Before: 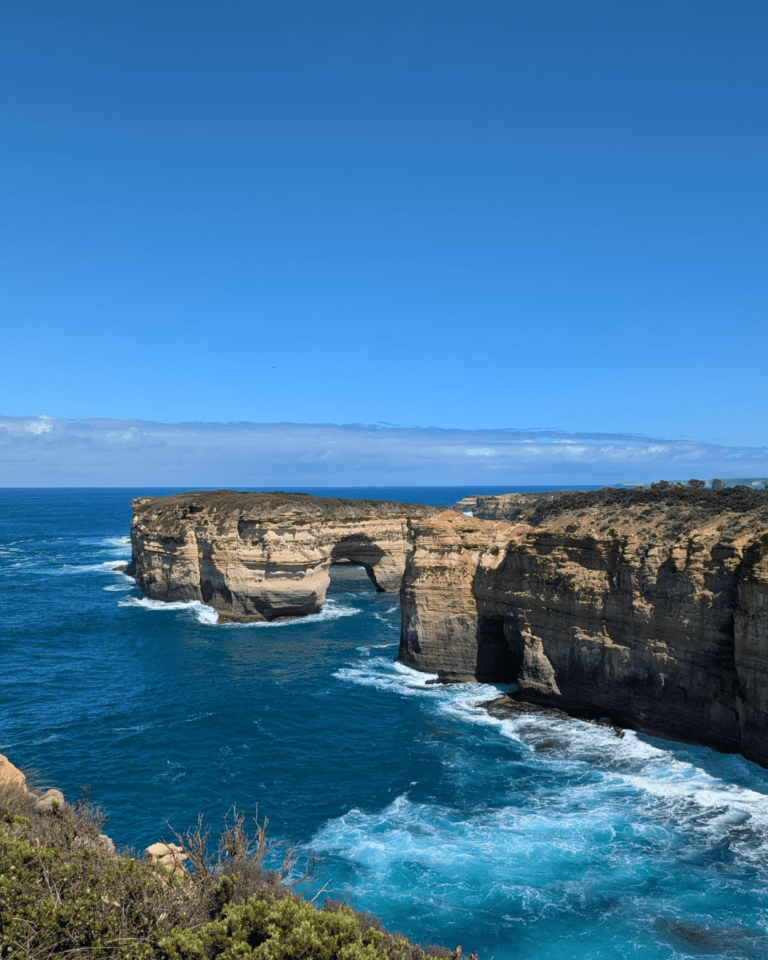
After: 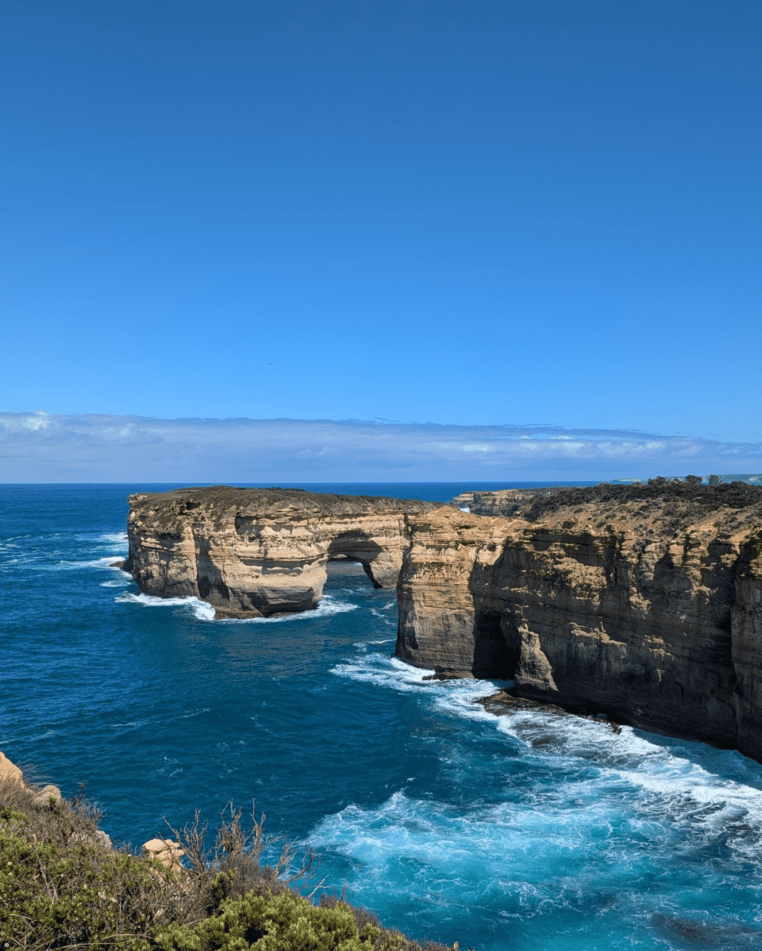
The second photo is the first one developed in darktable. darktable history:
crop: left 0.434%, top 0.485%, right 0.244%, bottom 0.386%
white balance: emerald 1
